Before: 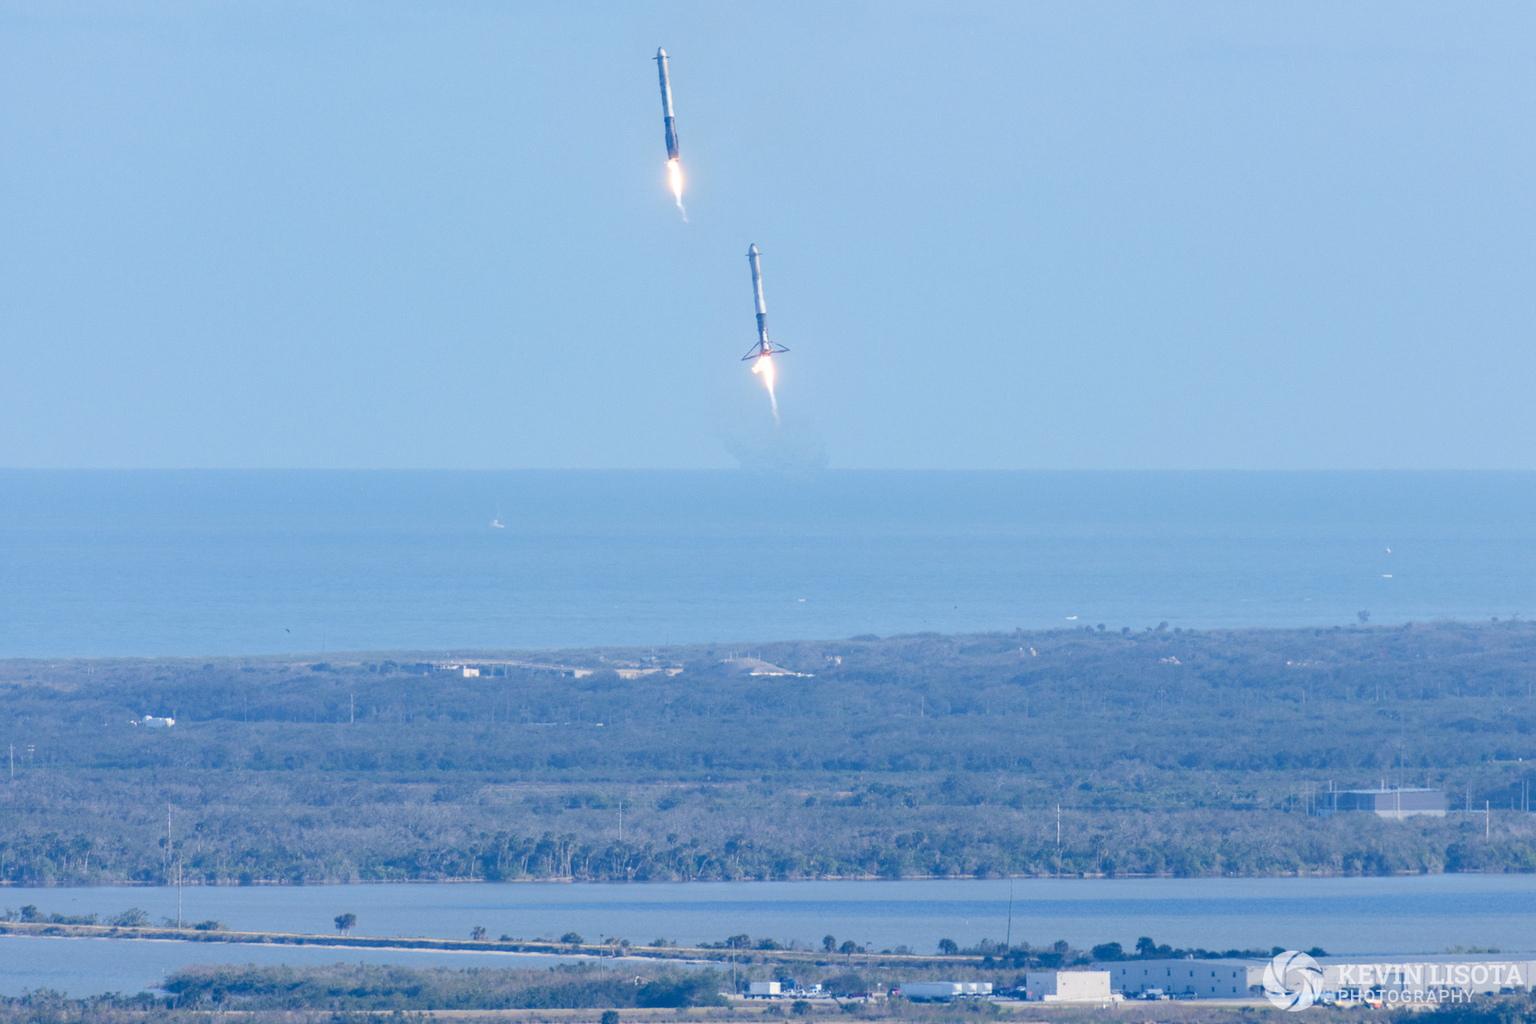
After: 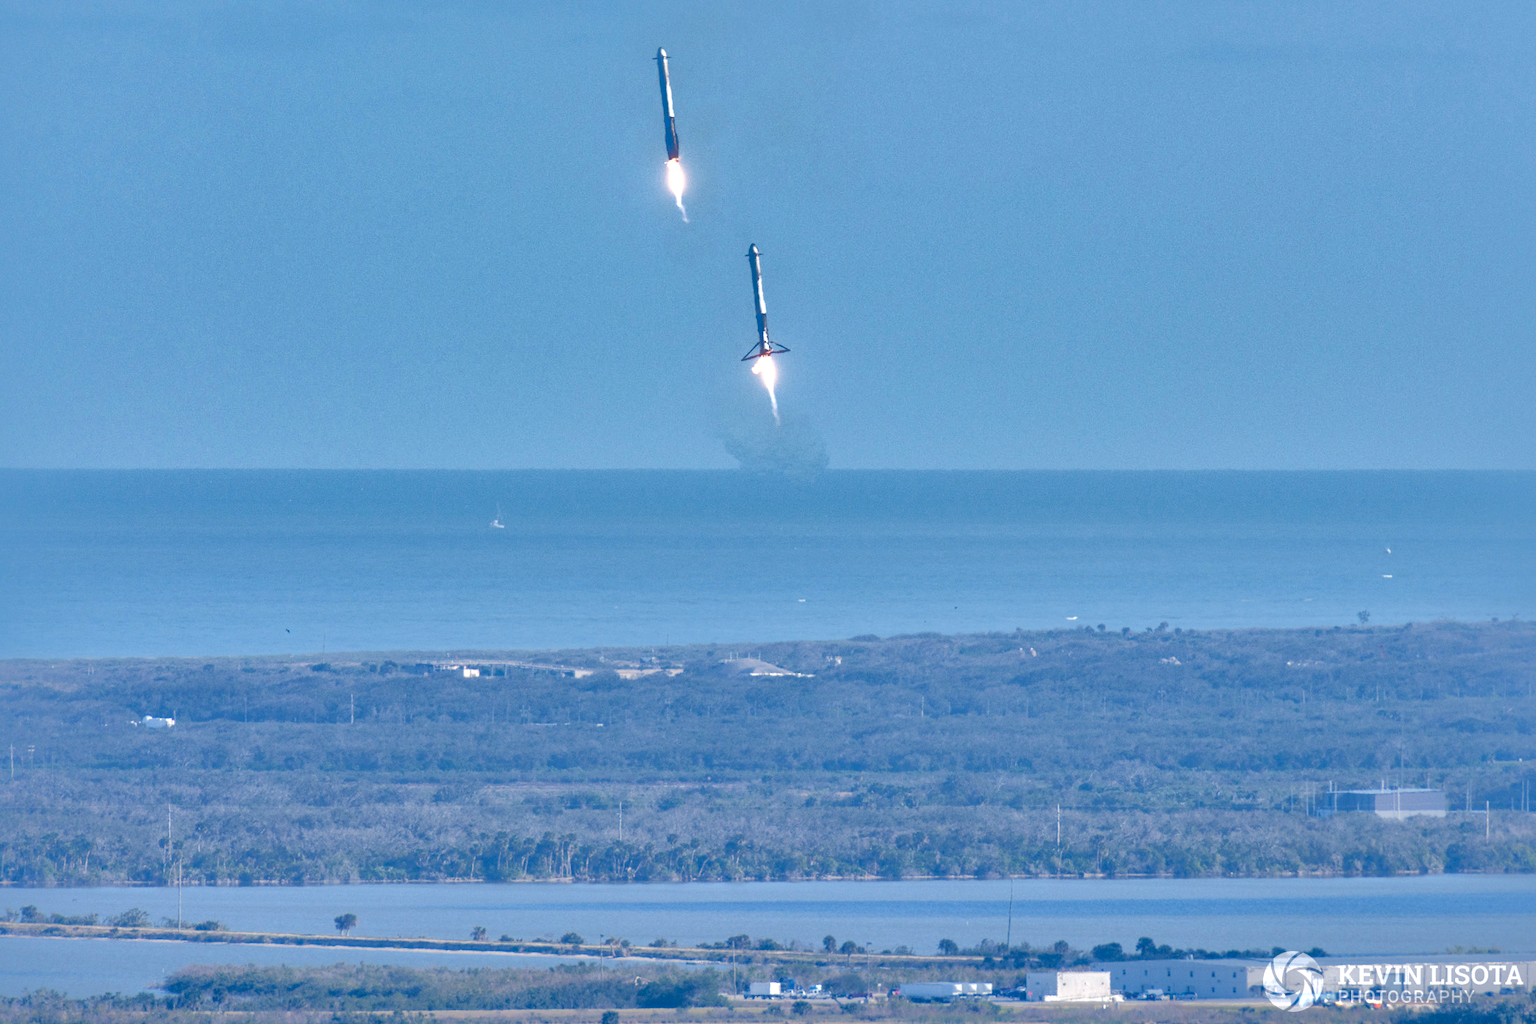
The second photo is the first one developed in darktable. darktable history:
shadows and highlights: shadows -19.91, highlights -73.15
tone equalizer: -8 EV -0.417 EV, -7 EV -0.389 EV, -6 EV -0.333 EV, -5 EV -0.222 EV, -3 EV 0.222 EV, -2 EV 0.333 EV, -1 EV 0.389 EV, +0 EV 0.417 EV, edges refinement/feathering 500, mask exposure compensation -1.57 EV, preserve details no
